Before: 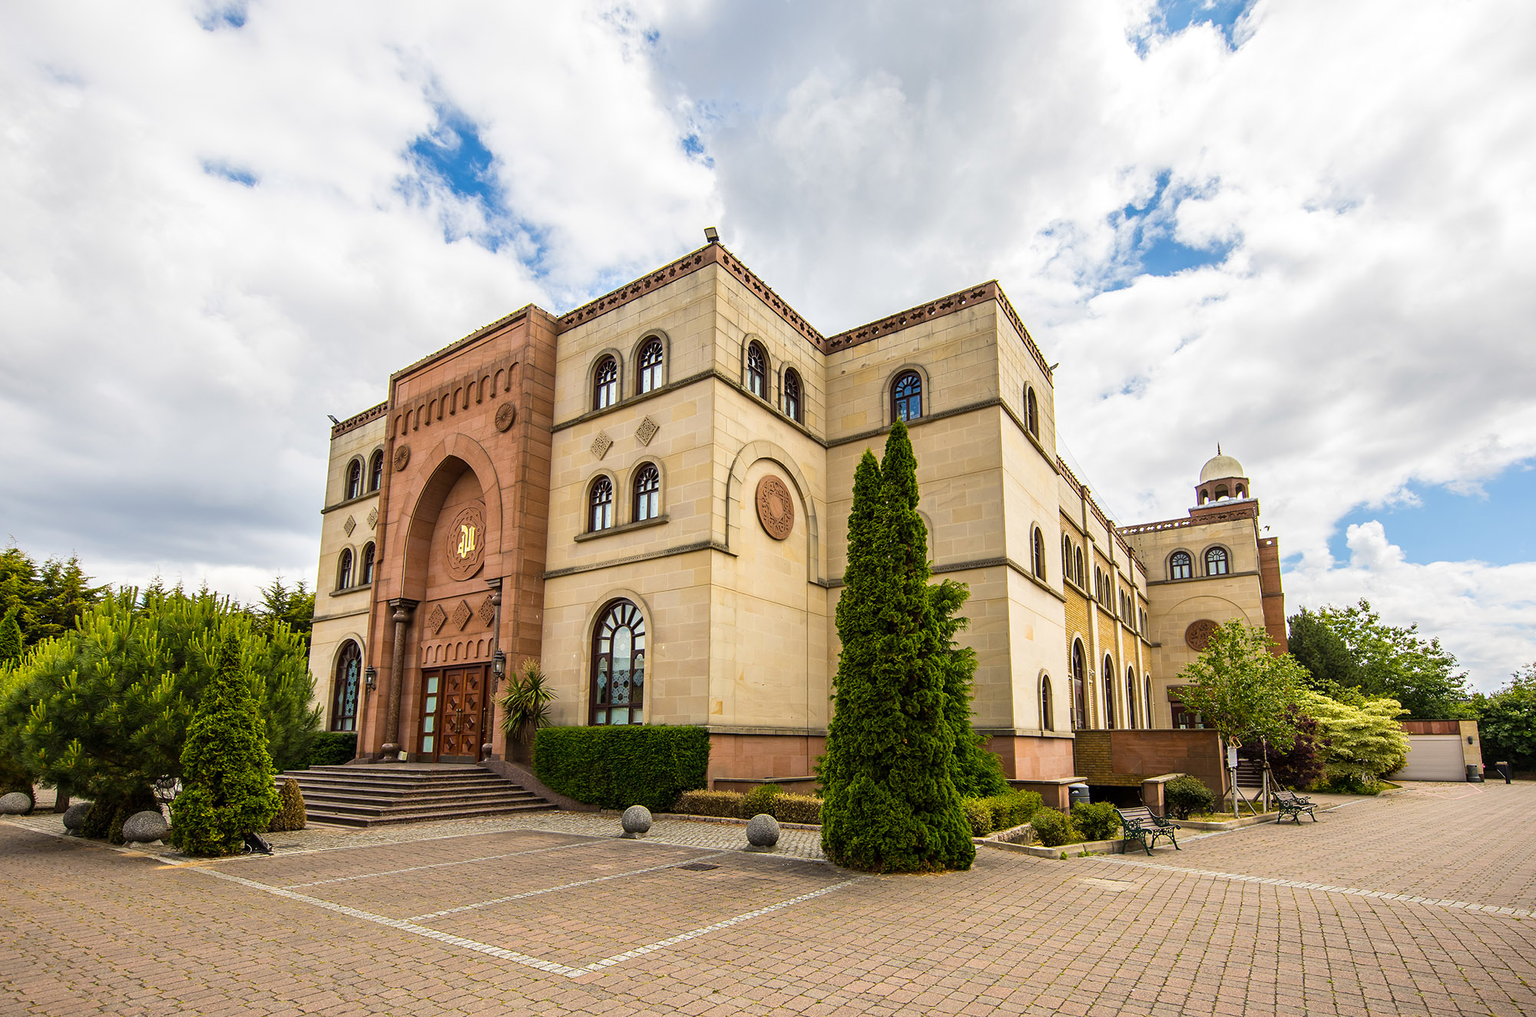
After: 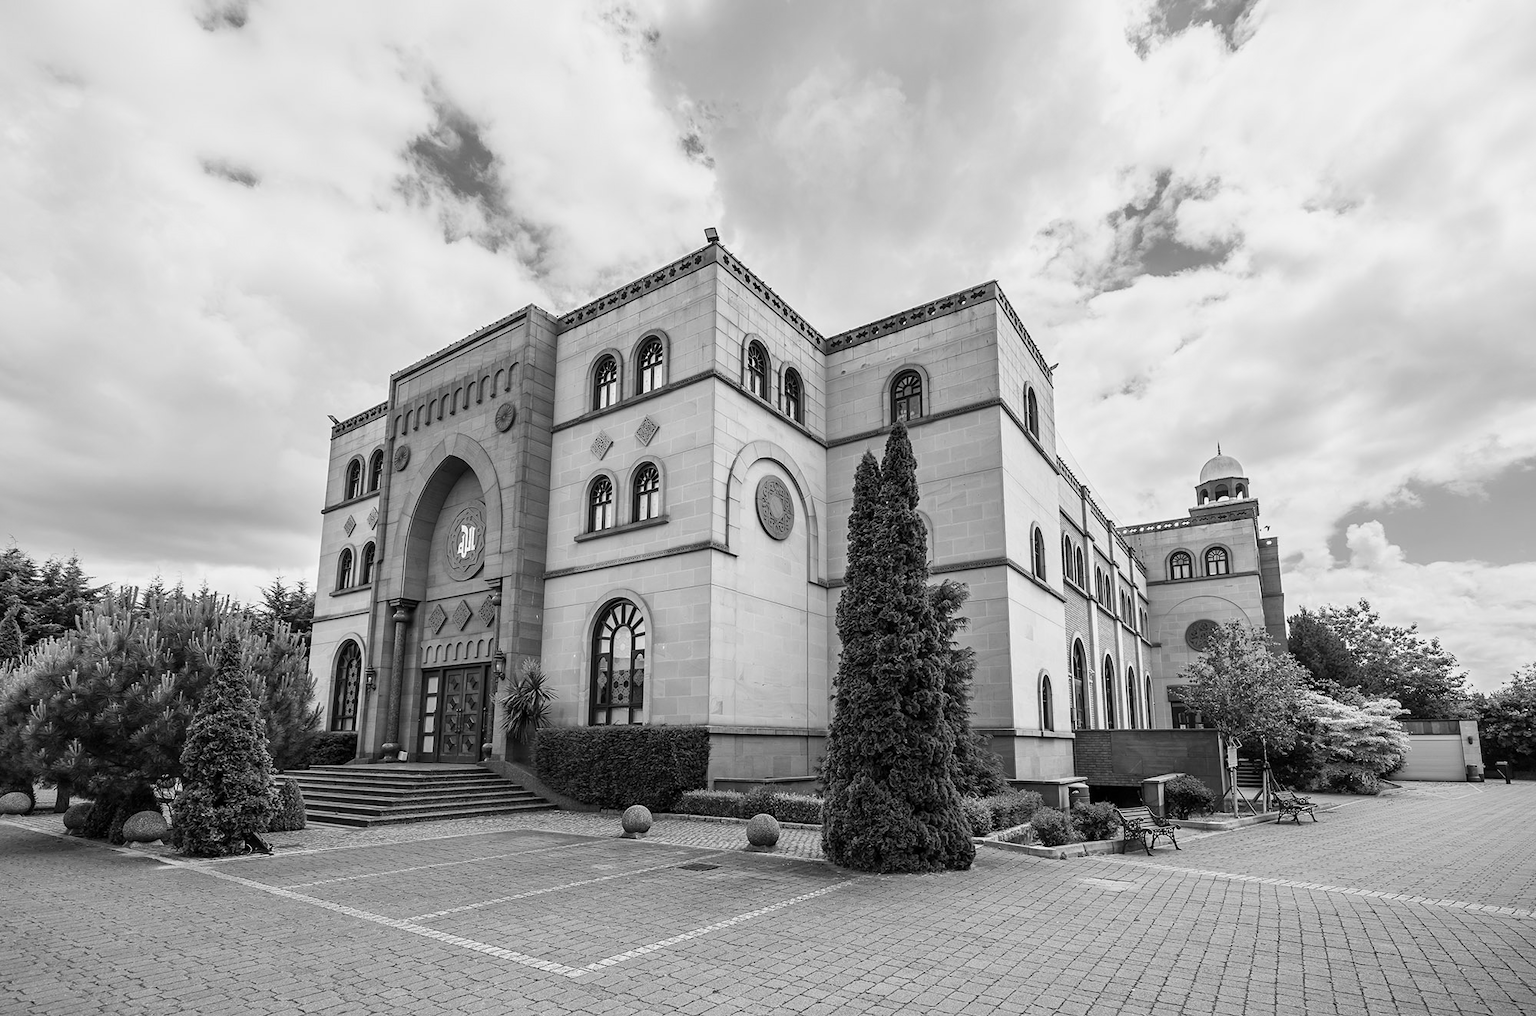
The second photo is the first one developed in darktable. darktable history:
exposure: compensate highlight preservation false
monochrome: a 30.25, b 92.03
contrast brightness saturation: saturation 0.5
